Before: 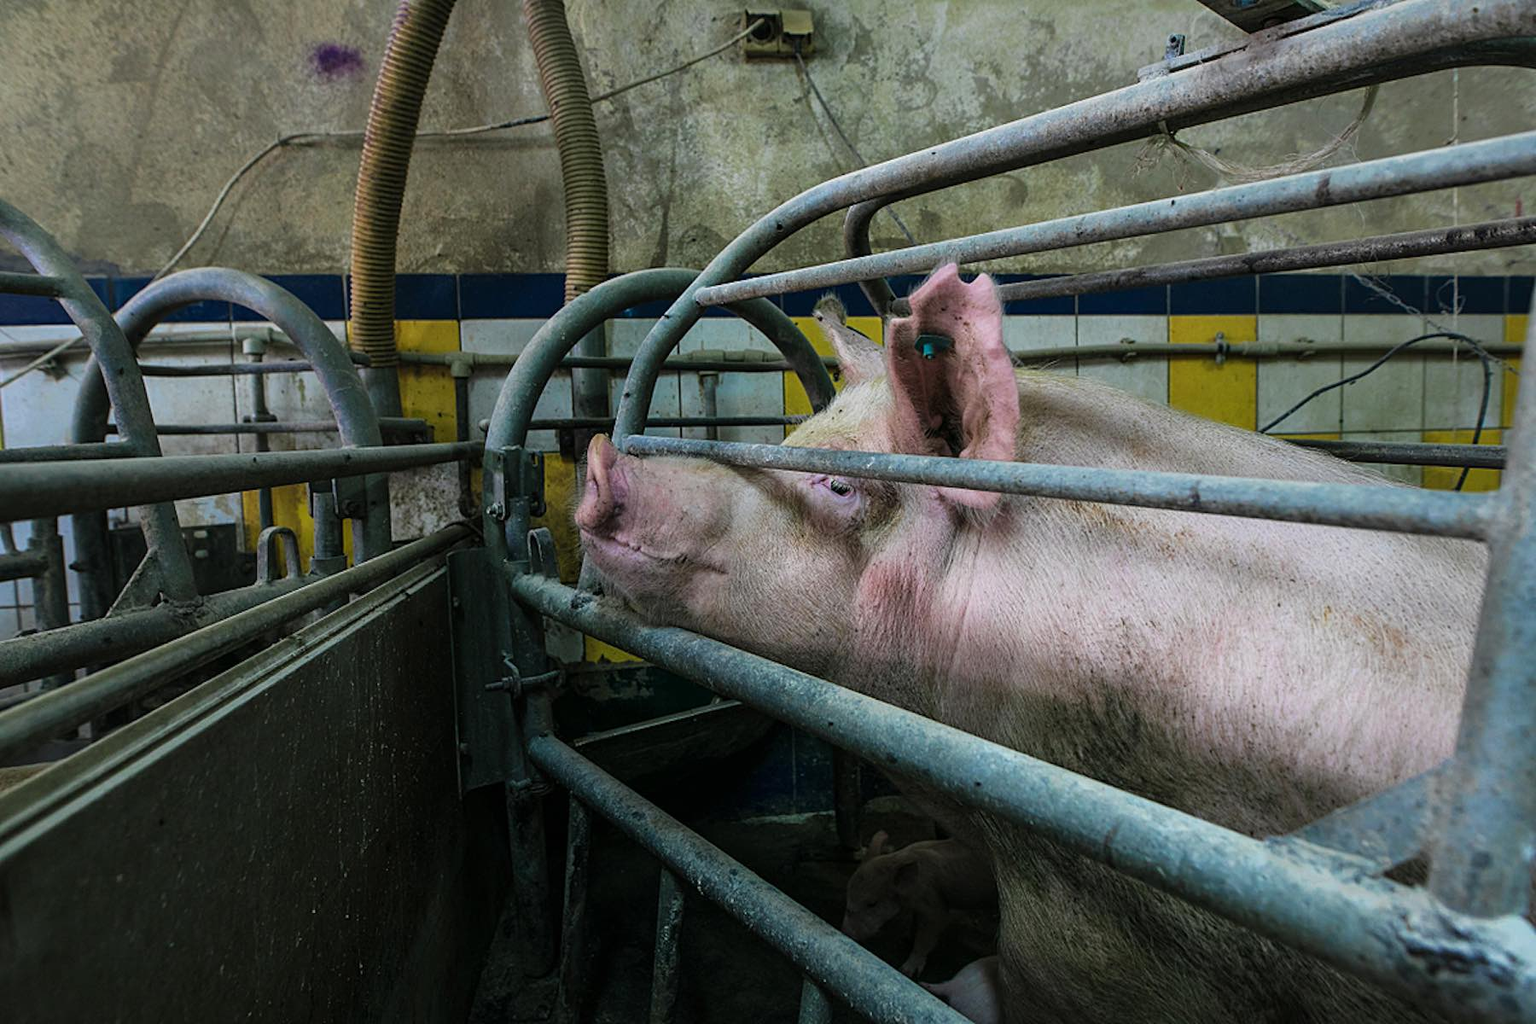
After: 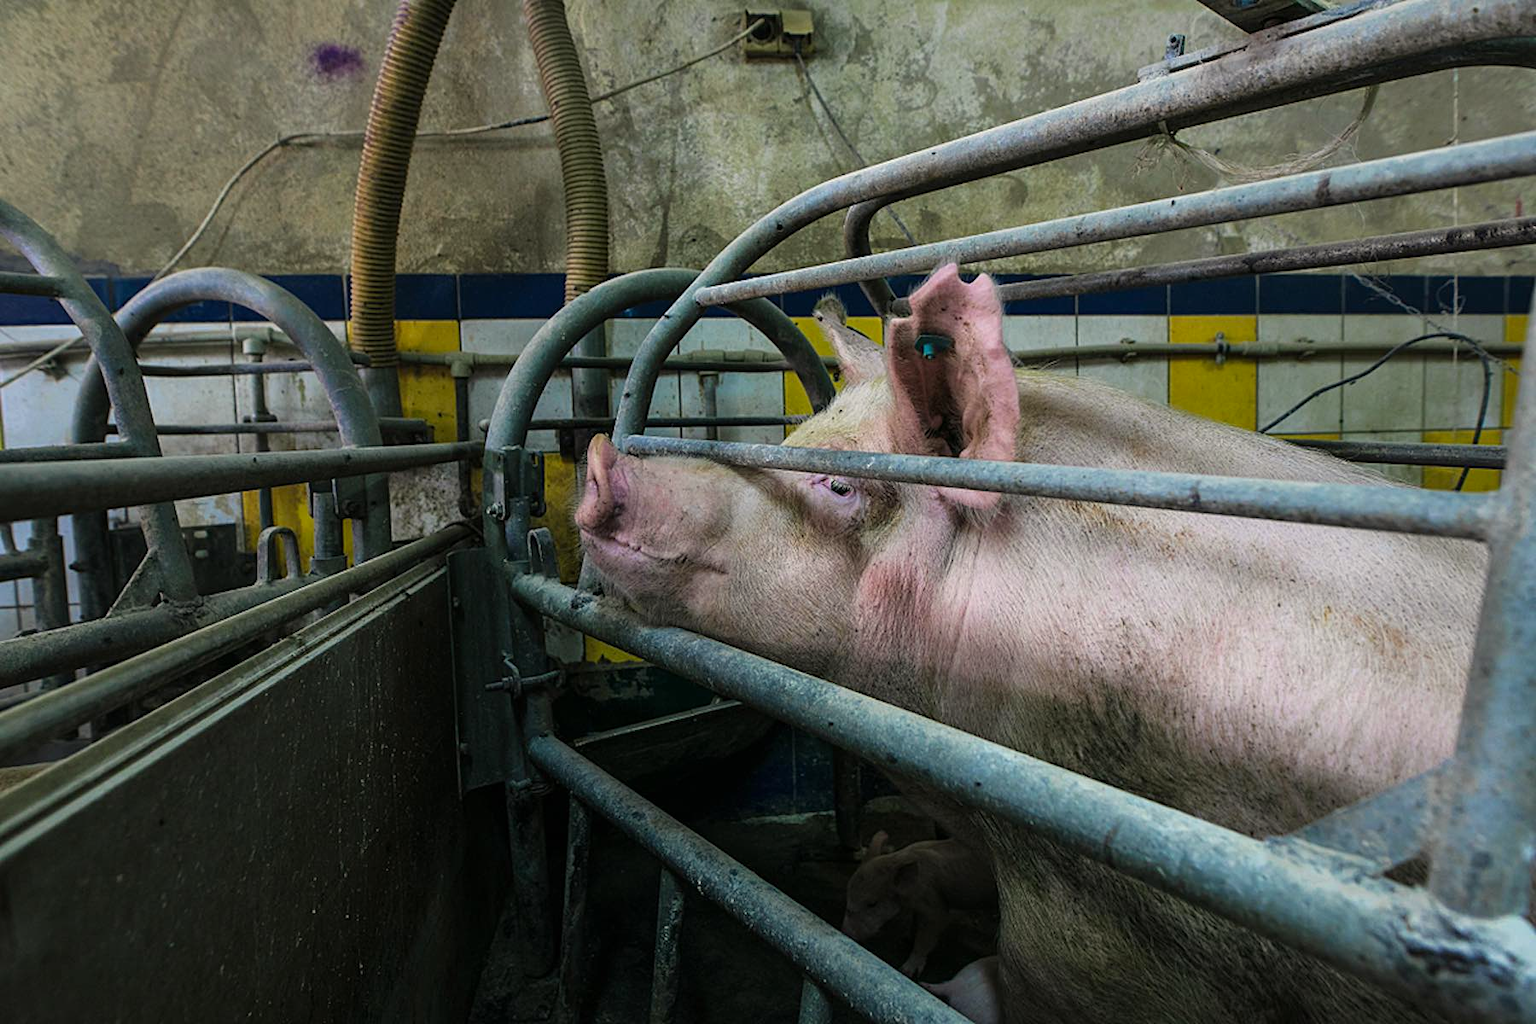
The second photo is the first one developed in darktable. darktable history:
white balance: red 1.05, blue 1.072
color correction: highlights a* -5.94, highlights b* 11.19
